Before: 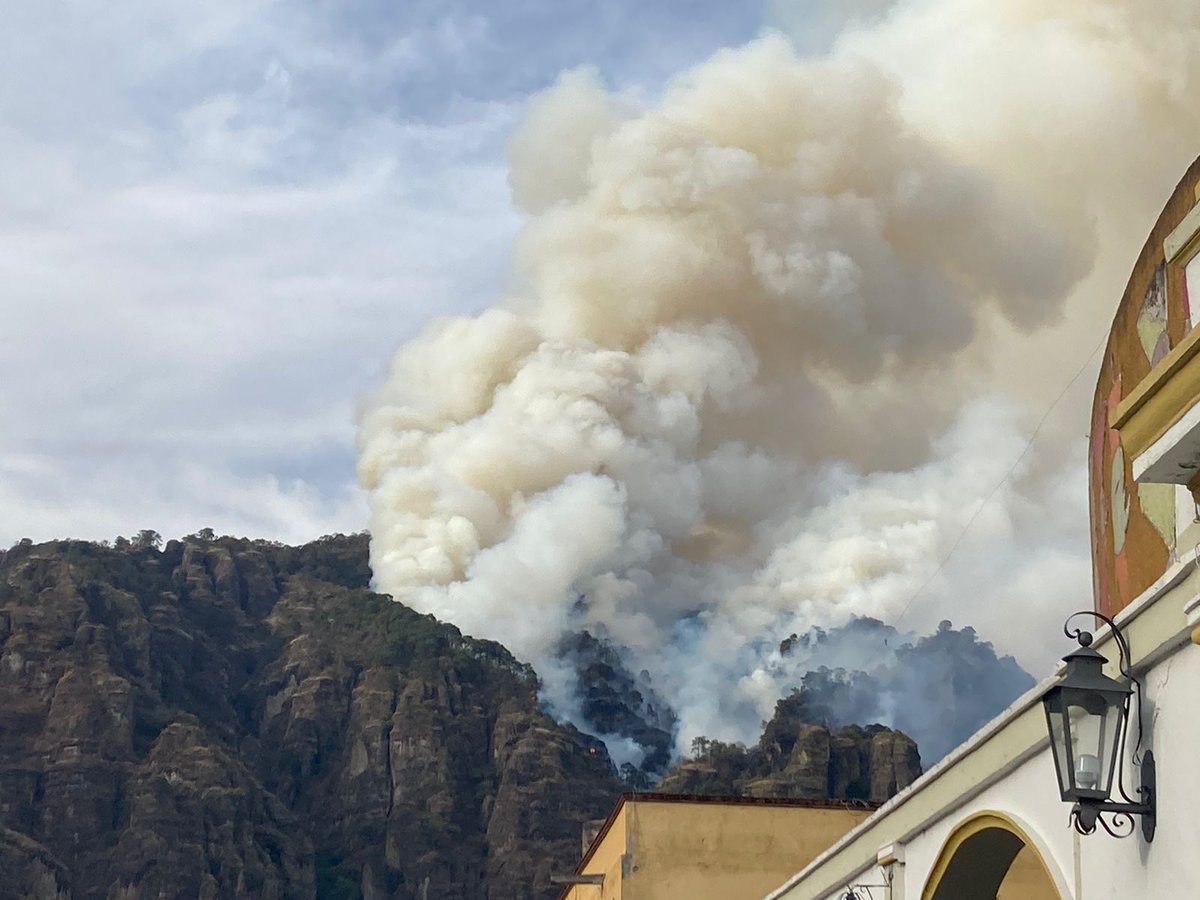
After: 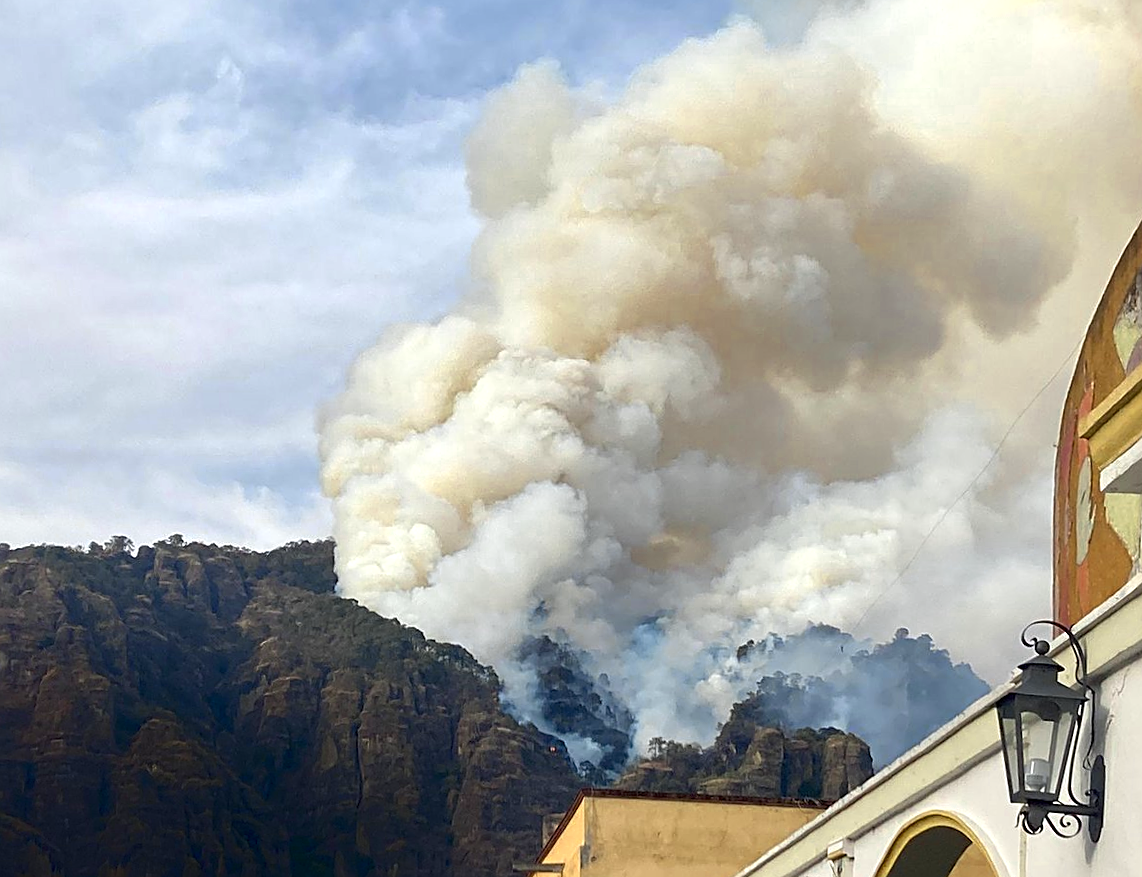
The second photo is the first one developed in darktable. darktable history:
color zones: curves: ch0 [(0.004, 0.305) (0.261, 0.623) (0.389, 0.399) (0.708, 0.571) (0.947, 0.34)]; ch1 [(0.025, 0.645) (0.229, 0.584) (0.326, 0.551) (0.484, 0.262) (0.757, 0.643)]
exposure: exposure 0.236 EV, compensate highlight preservation false
sharpen: on, module defaults
shadows and highlights: shadows -88.03, highlights -35.45, shadows color adjustment 99.15%, highlights color adjustment 0%, soften with gaussian
rotate and perspective: rotation 0.074°, lens shift (vertical) 0.096, lens shift (horizontal) -0.041, crop left 0.043, crop right 0.952, crop top 0.024, crop bottom 0.979
